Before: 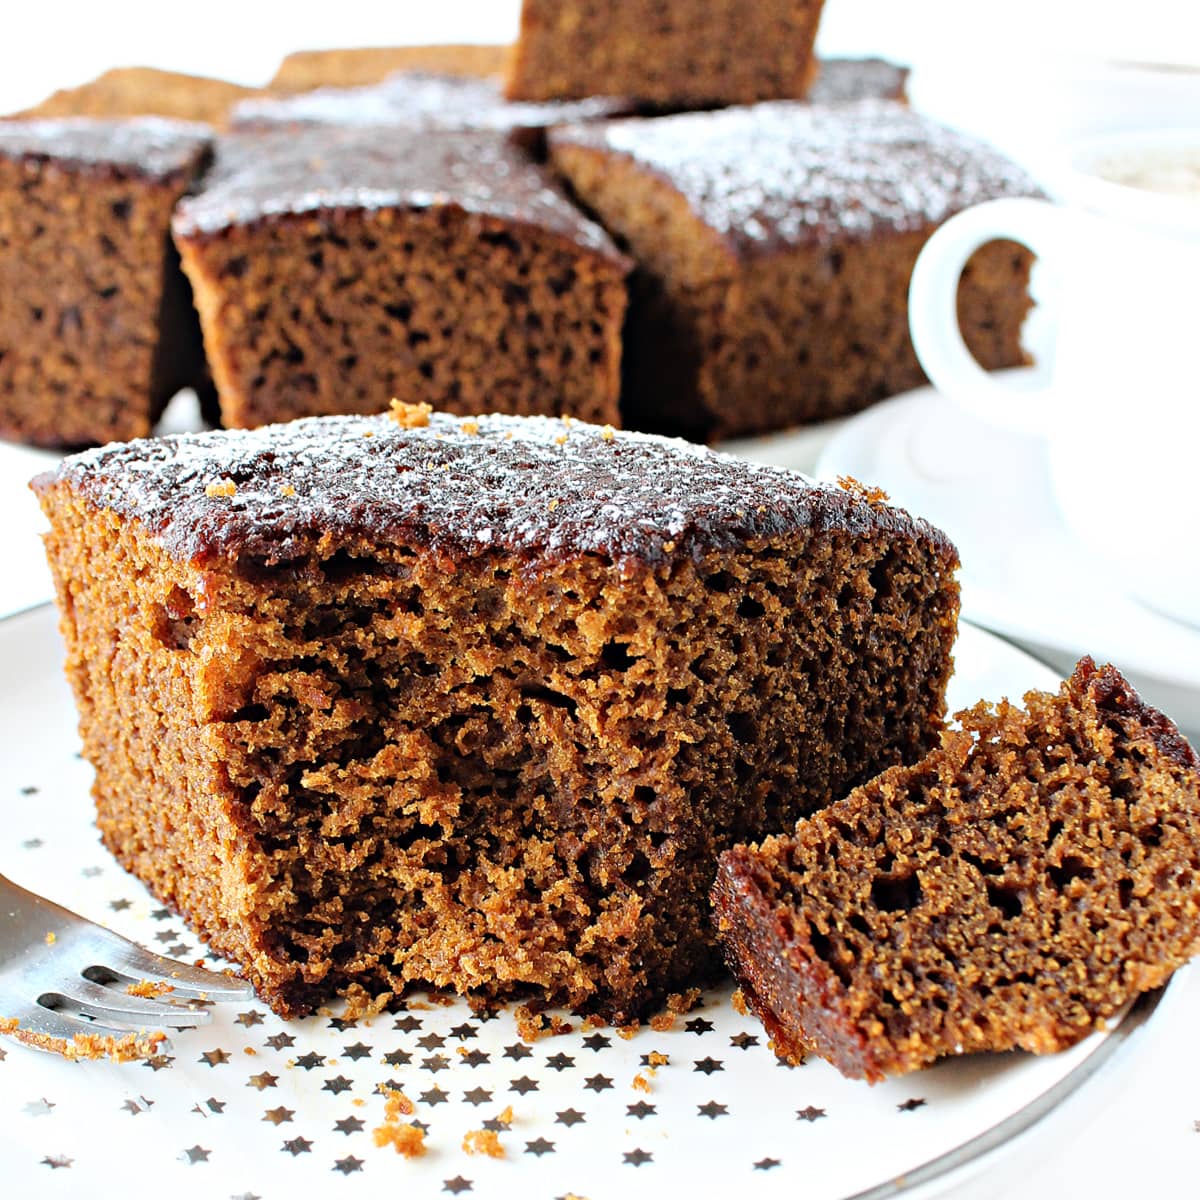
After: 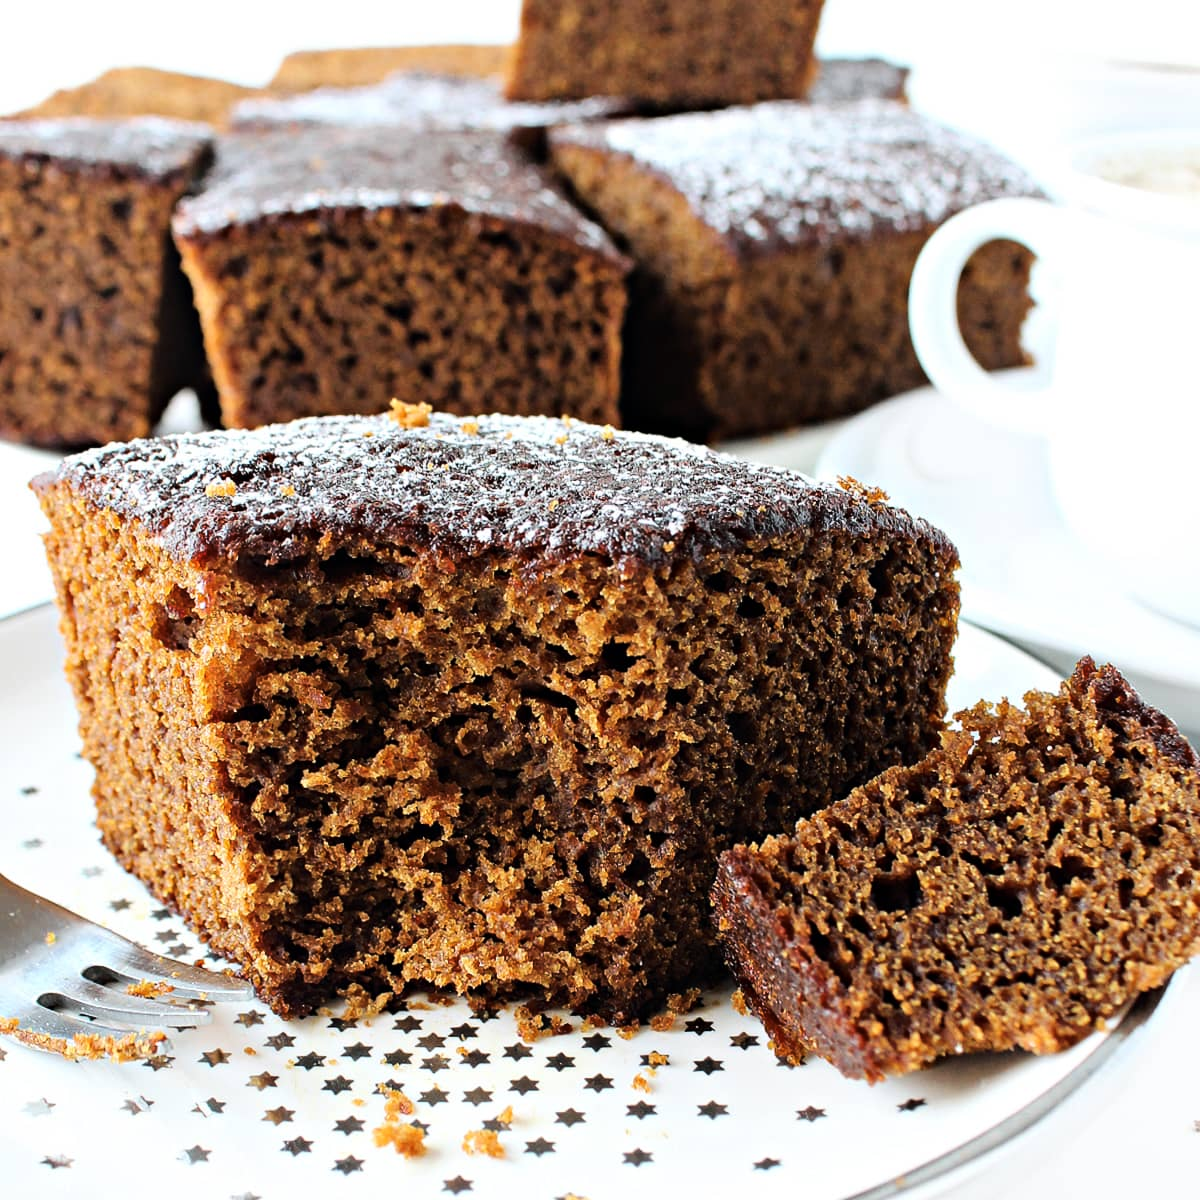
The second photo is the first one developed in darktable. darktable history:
tone curve: curves: ch0 [(0, 0) (0.227, 0.17) (0.766, 0.774) (1, 1)]; ch1 [(0, 0) (0.114, 0.127) (0.437, 0.452) (0.498, 0.495) (0.579, 0.576) (1, 1)]; ch2 [(0, 0) (0.233, 0.259) (0.493, 0.492) (0.568, 0.579) (1, 1)], color space Lab, linked channels, preserve colors none
